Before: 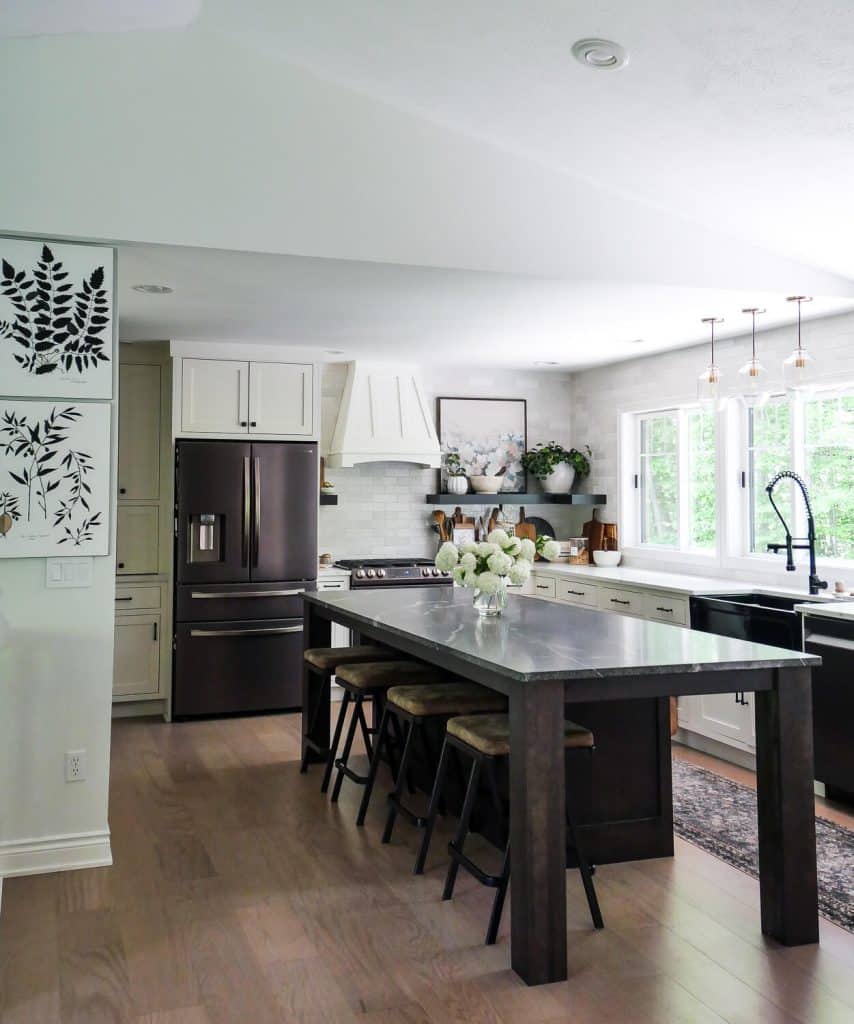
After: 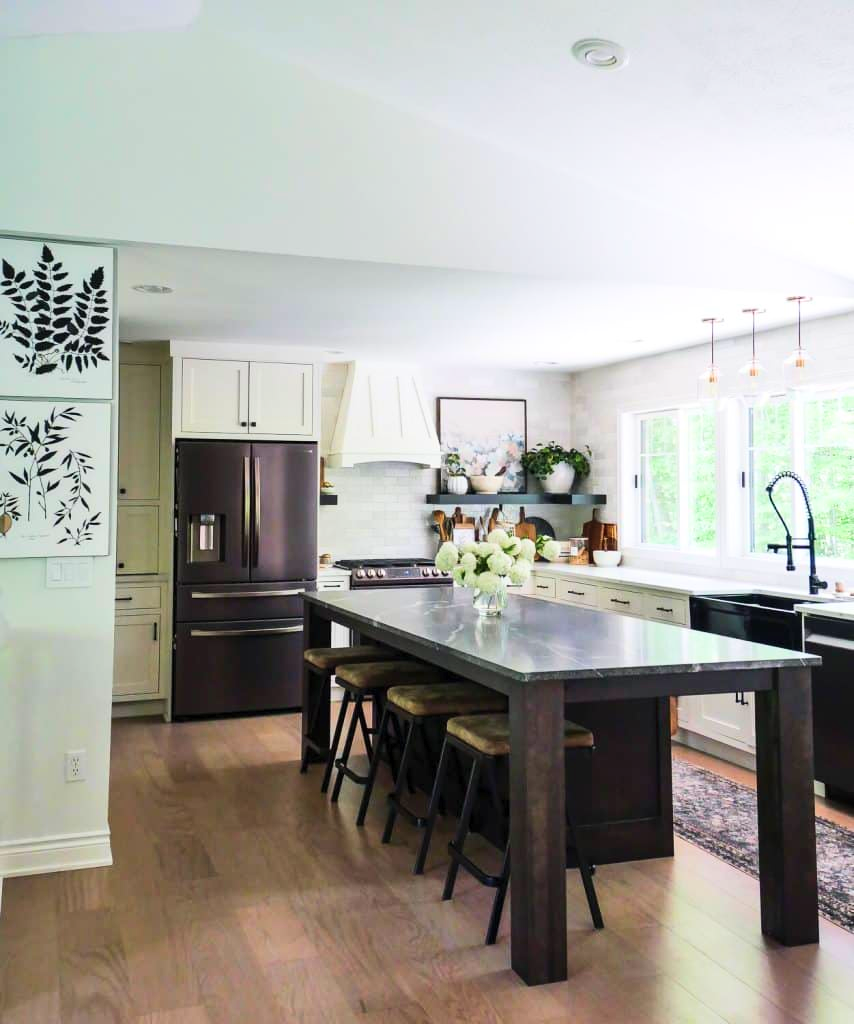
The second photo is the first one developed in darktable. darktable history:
velvia: on, module defaults
levels: mode automatic
contrast brightness saturation: contrast 0.2, brightness 0.16, saturation 0.22
